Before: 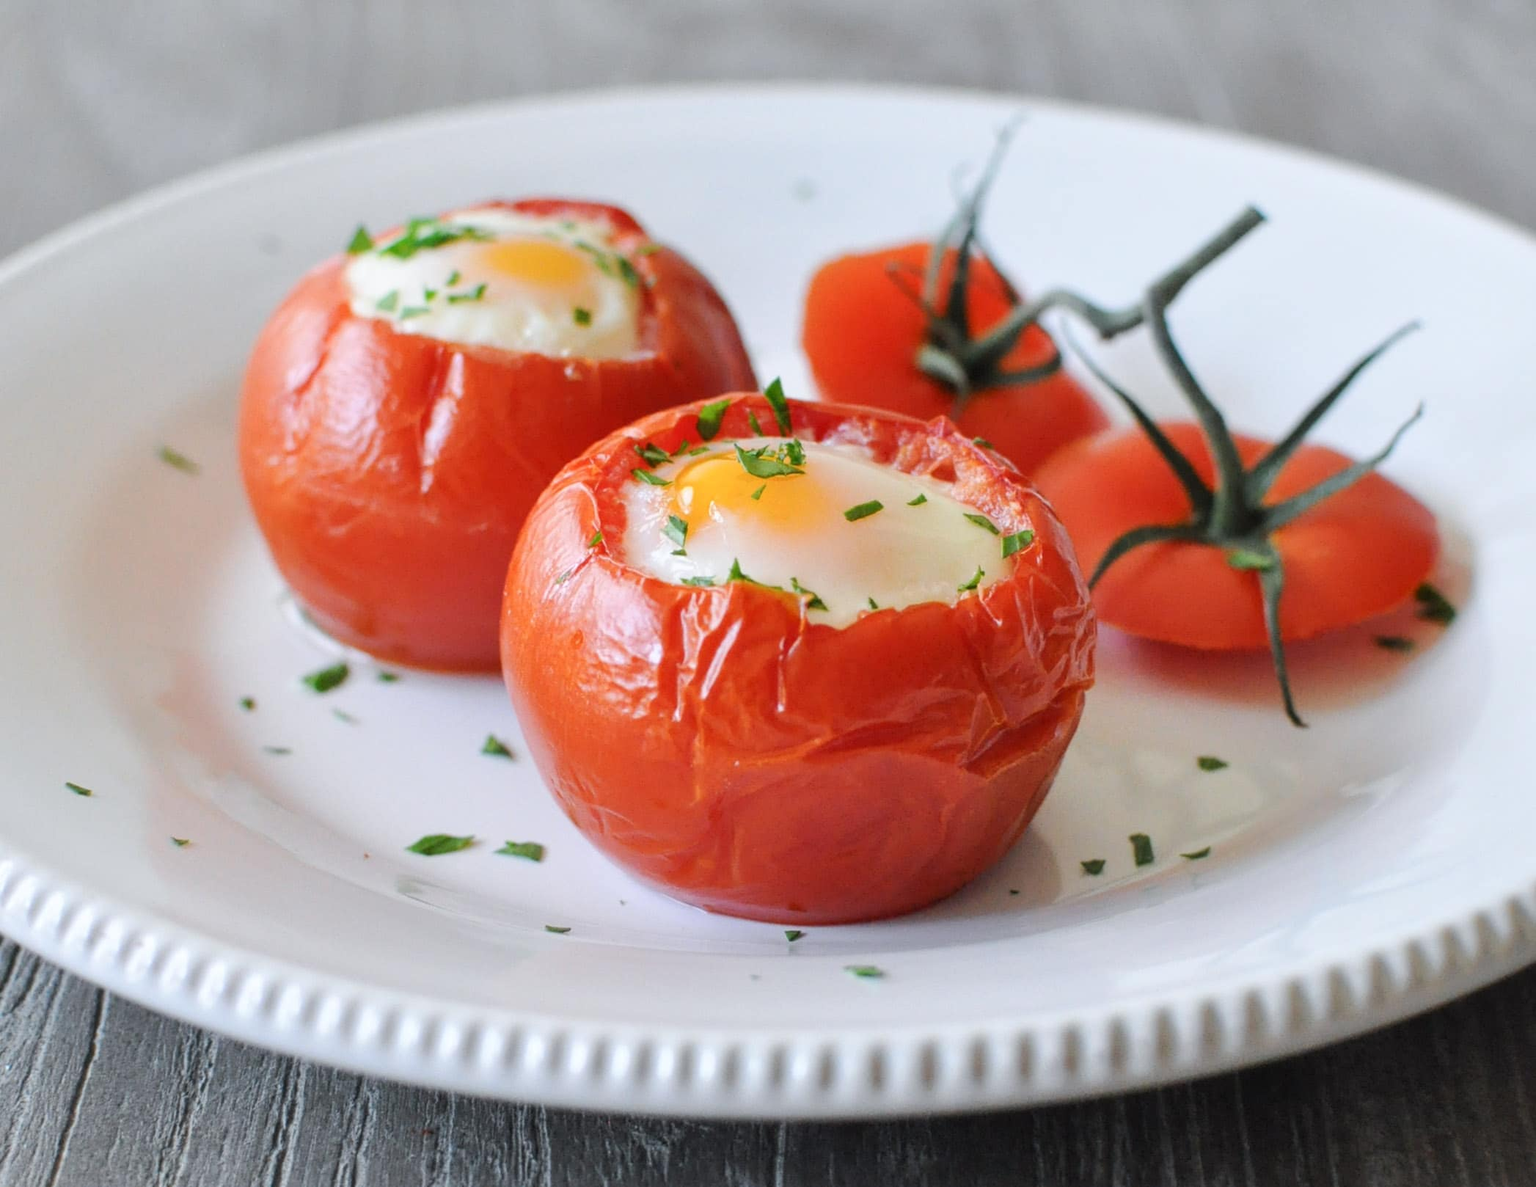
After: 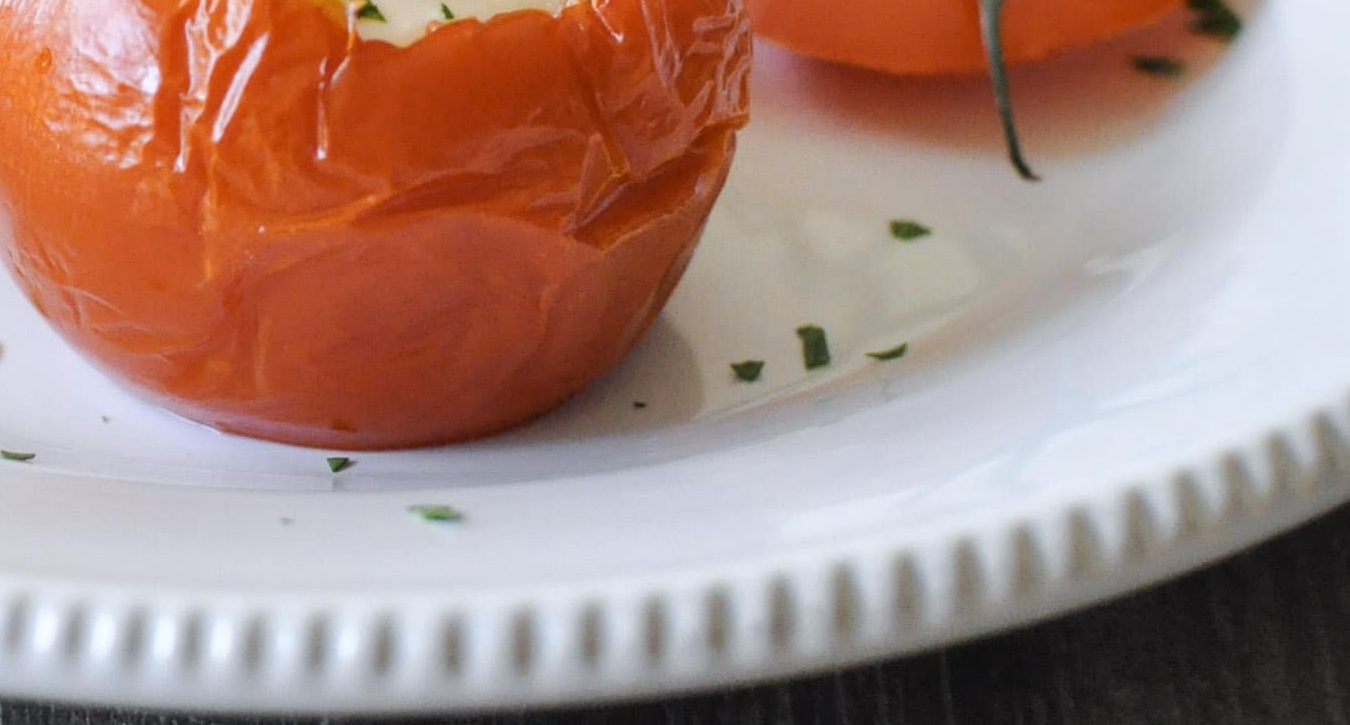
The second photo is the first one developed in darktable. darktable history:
exposure: compensate highlight preservation false
color contrast: green-magenta contrast 0.81
crop and rotate: left 35.509%, top 50.238%, bottom 4.934%
